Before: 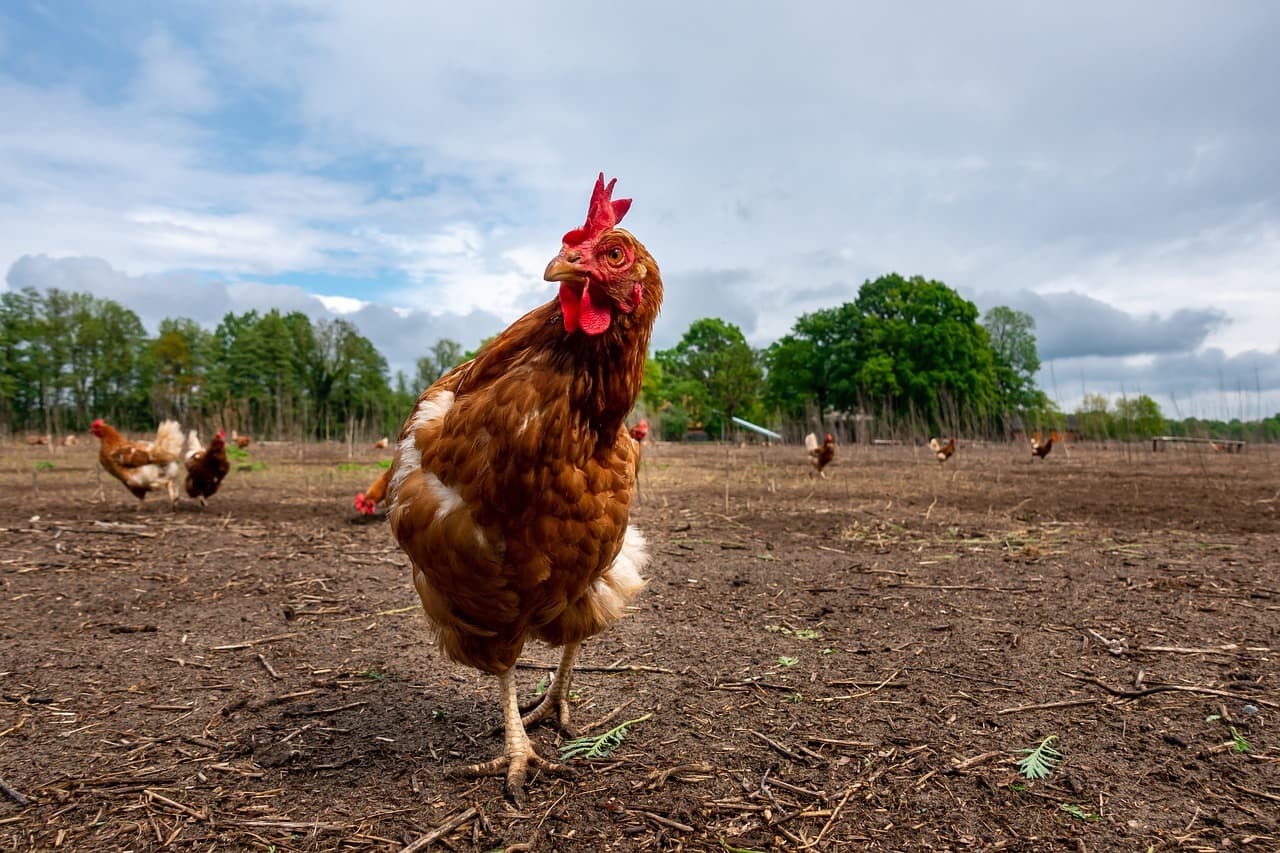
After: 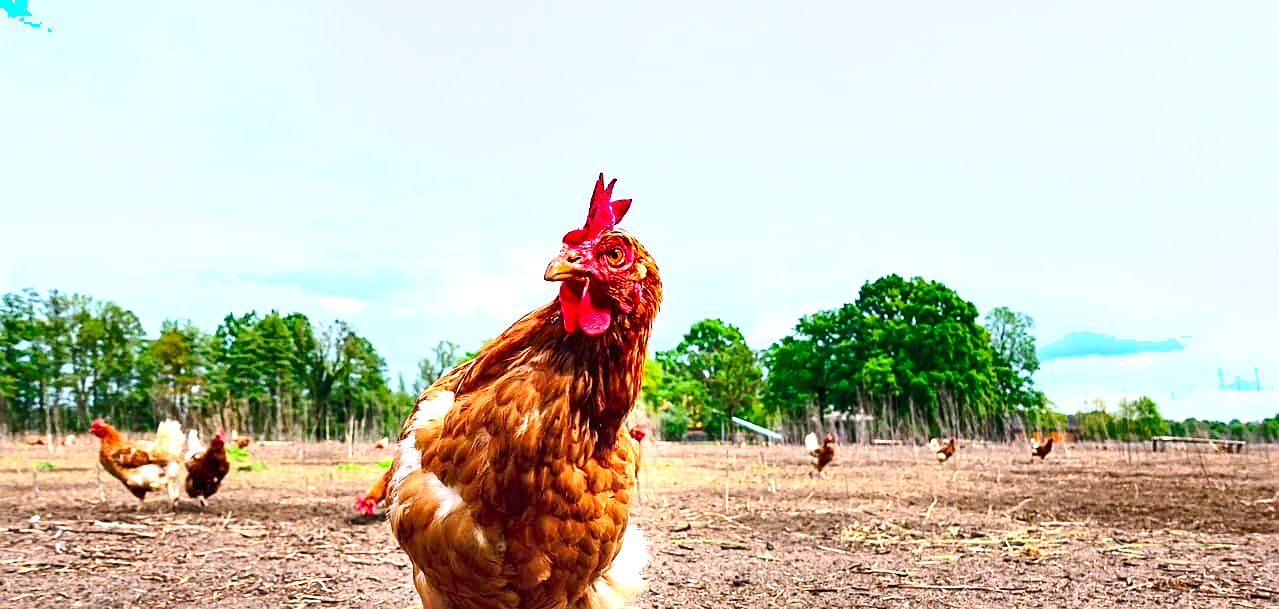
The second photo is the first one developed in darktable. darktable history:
contrast brightness saturation: contrast 0.2, brightness 0.16, saturation 0.22
crop: bottom 28.576%
shadows and highlights: white point adjustment 0.05, highlights color adjustment 55.9%, soften with gaussian
sharpen: radius 2.167, amount 0.381, threshold 0
exposure: exposure 1.5 EV, compensate highlight preservation false
color calibration: x 0.37, y 0.382, temperature 4313.32 K
tone curve: curves: ch0 [(0, 0) (0.003, 0.003) (0.011, 0.011) (0.025, 0.024) (0.044, 0.043) (0.069, 0.068) (0.1, 0.098) (0.136, 0.133) (0.177, 0.173) (0.224, 0.22) (0.277, 0.271) (0.335, 0.328) (0.399, 0.39) (0.468, 0.458) (0.543, 0.563) (0.623, 0.64) (0.709, 0.722) (0.801, 0.809) (0.898, 0.902) (1, 1)], preserve colors none
